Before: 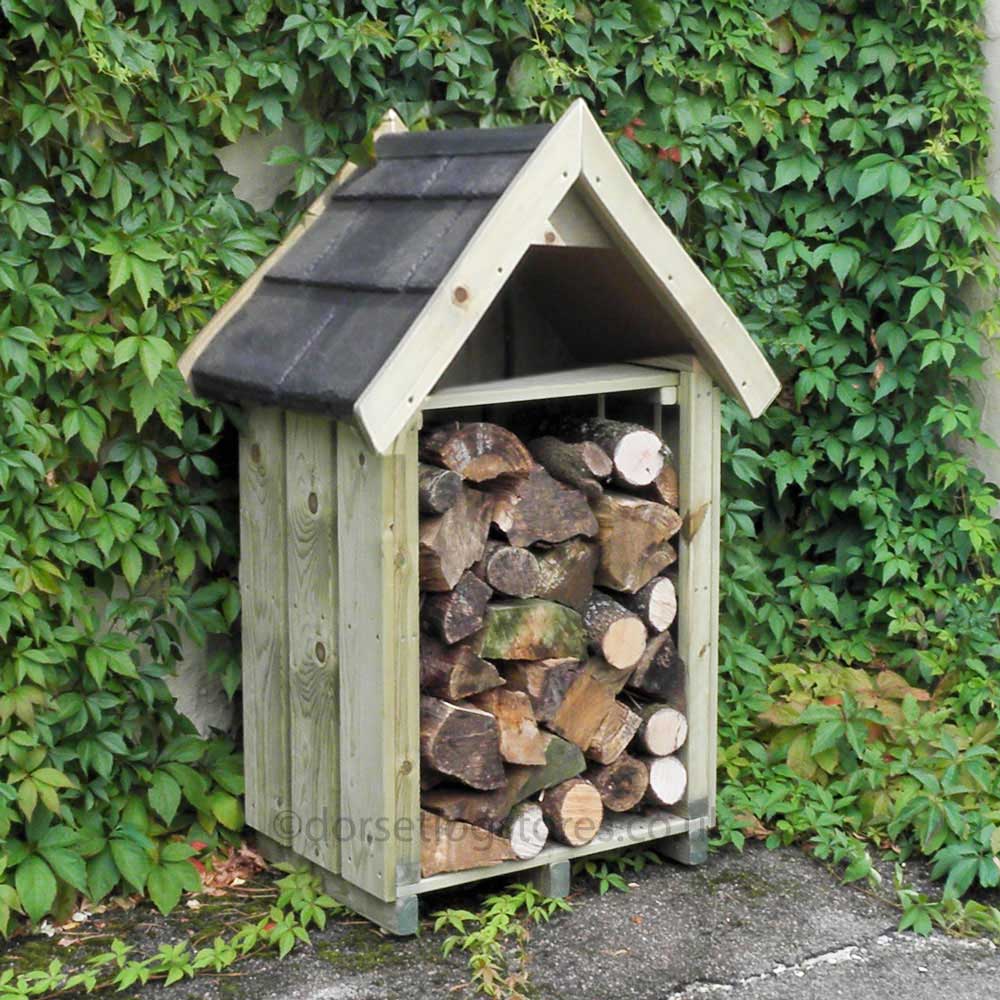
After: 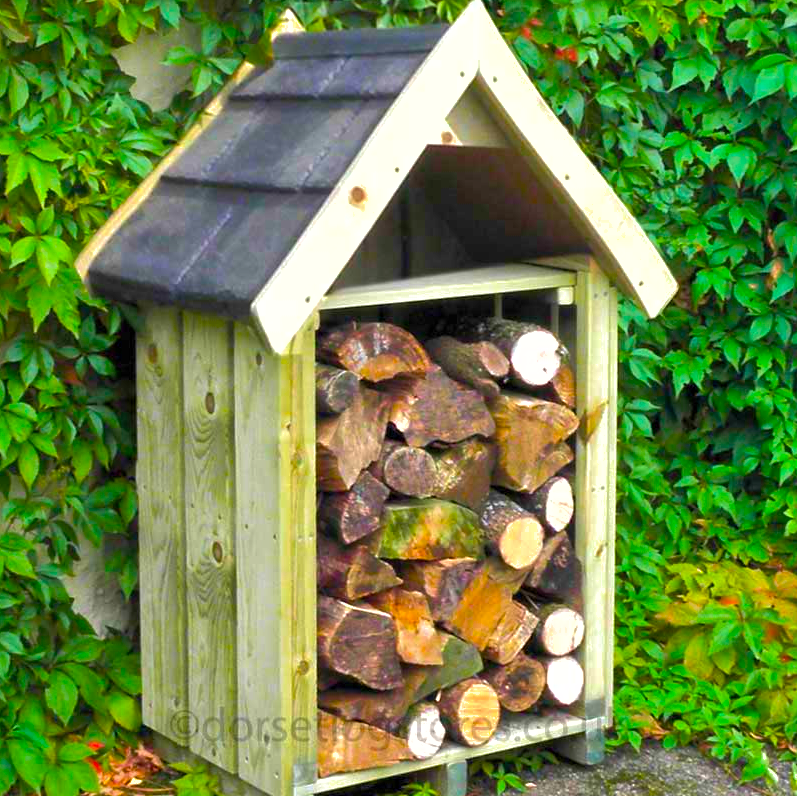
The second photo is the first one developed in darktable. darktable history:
exposure: compensate exposure bias true, compensate highlight preservation false
shadows and highlights: on, module defaults
local contrast: mode bilateral grid, contrast 10, coarseness 25, detail 112%, midtone range 0.2
contrast brightness saturation: contrast 0.041, saturation 0.156
crop and rotate: left 10.324%, top 10.045%, right 9.932%, bottom 10.285%
velvia: strength 17.09%
color balance rgb: highlights gain › luminance 9.788%, linear chroma grading › global chroma 15.483%, perceptual saturation grading › global saturation 42.264%, perceptual brilliance grading › global brilliance 12.242%, global vibrance 14.447%
